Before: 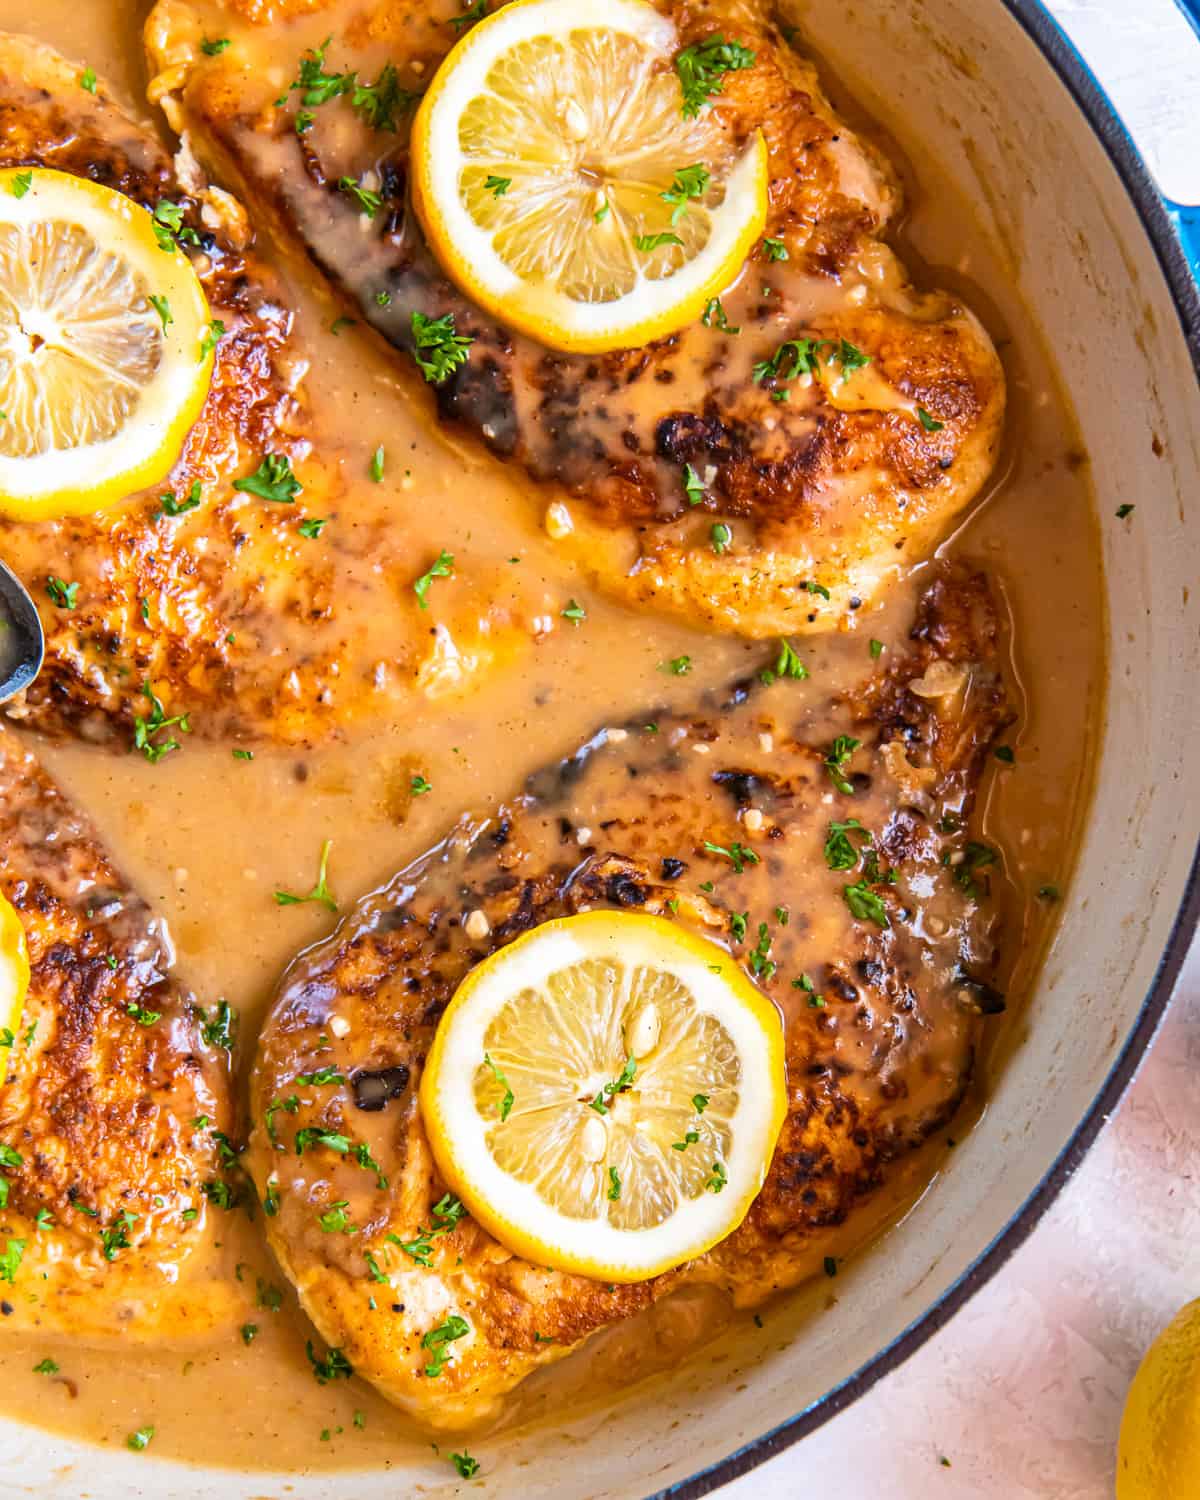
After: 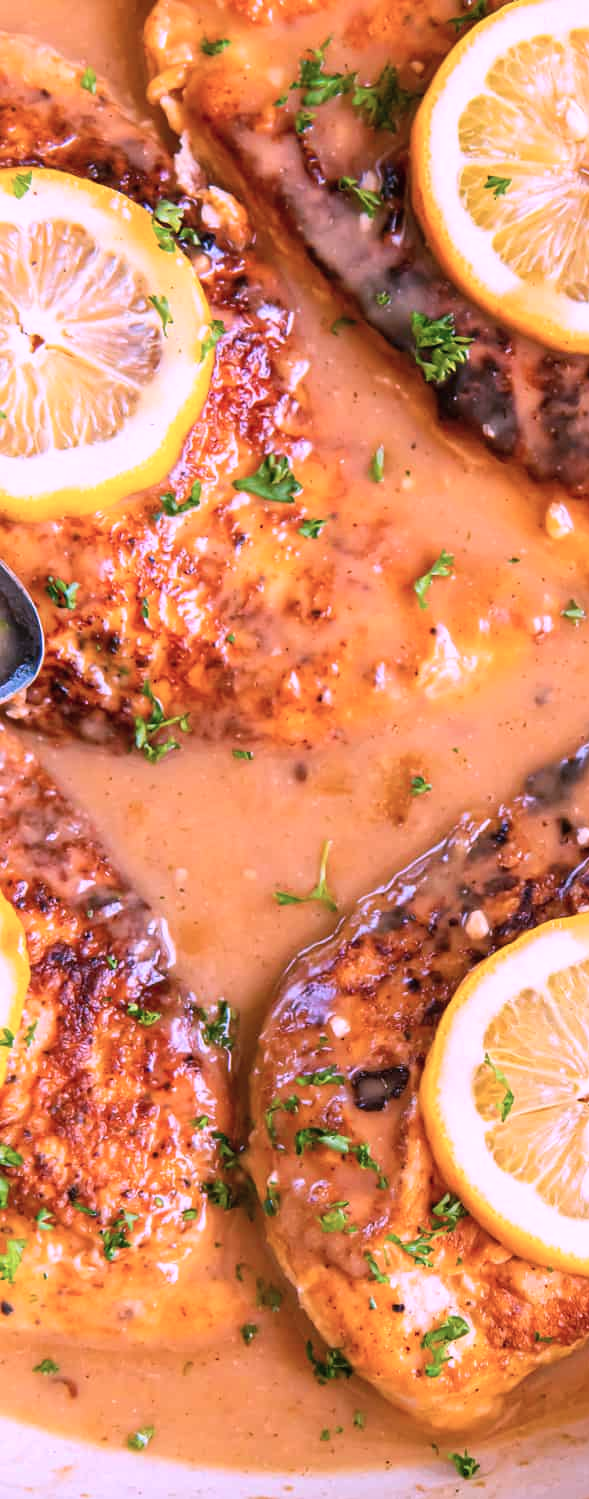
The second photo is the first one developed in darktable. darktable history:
color correction: highlights a* 15.46, highlights b* -20.56
crop and rotate: left 0%, top 0%, right 50.845%
exposure: compensate highlight preservation false
local contrast: mode bilateral grid, contrast 100, coarseness 100, detail 91%, midtone range 0.2
